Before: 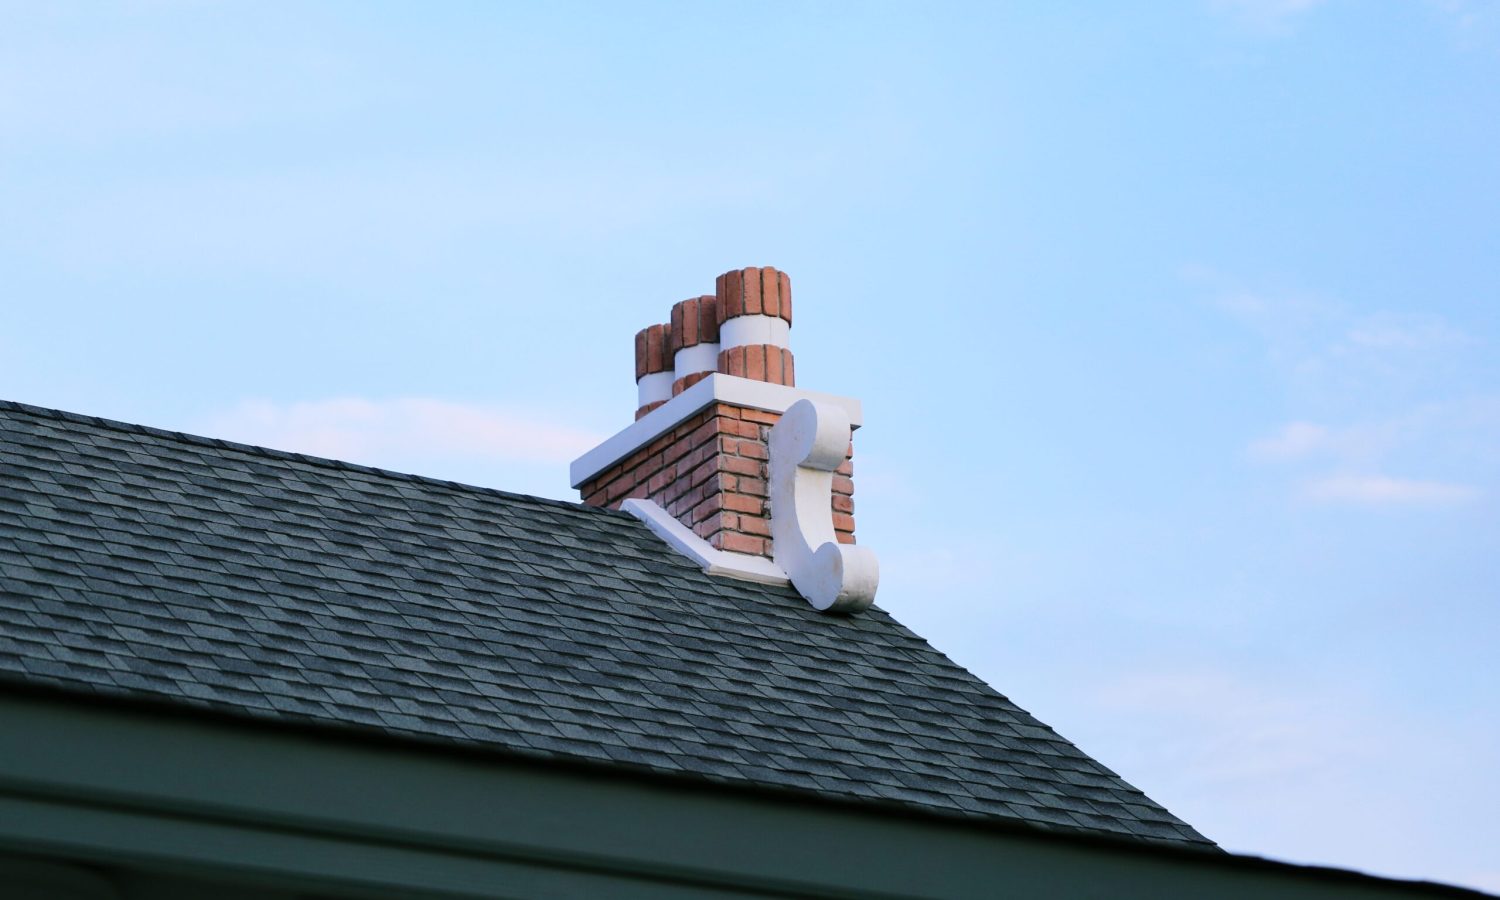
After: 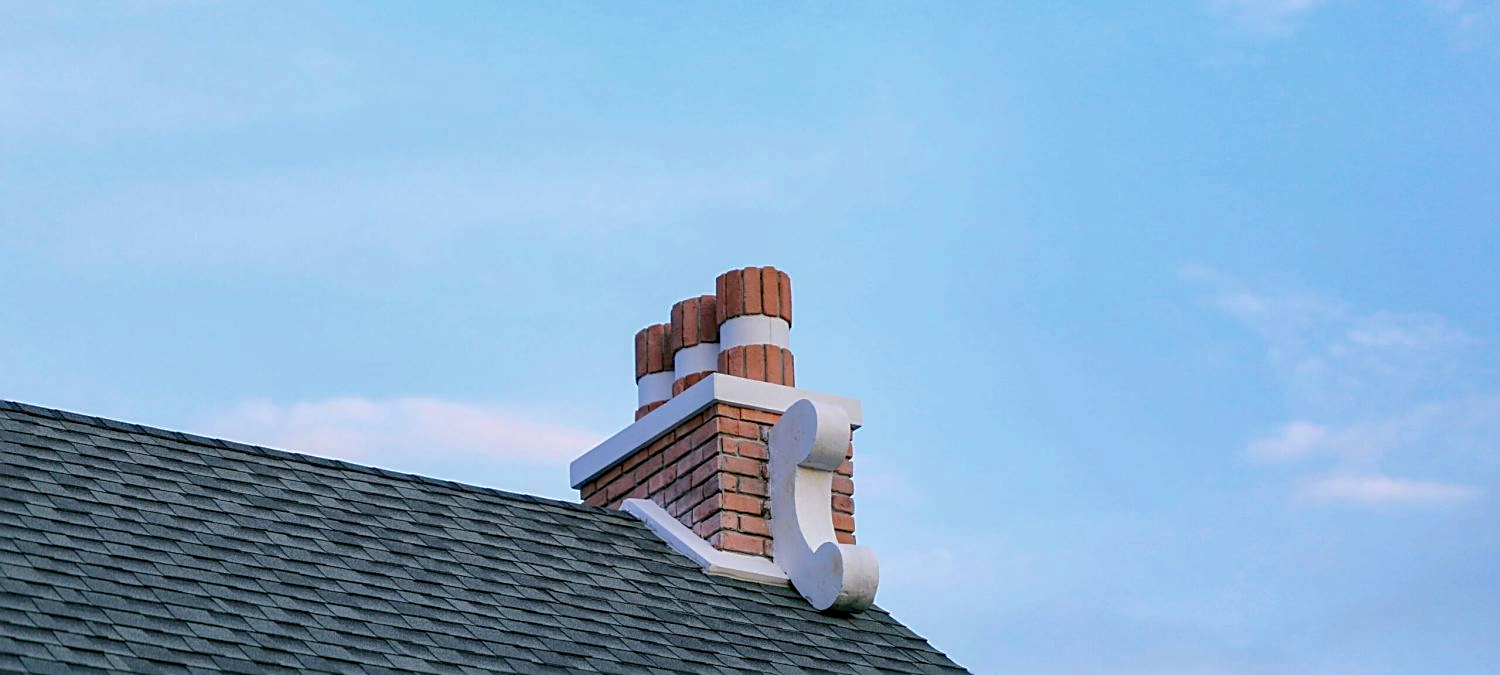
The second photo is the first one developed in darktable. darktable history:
haze removal: adaptive false
crop: bottom 24.915%
sharpen: on, module defaults
local contrast: on, module defaults
shadows and highlights: highlights color adjustment 56.58%
